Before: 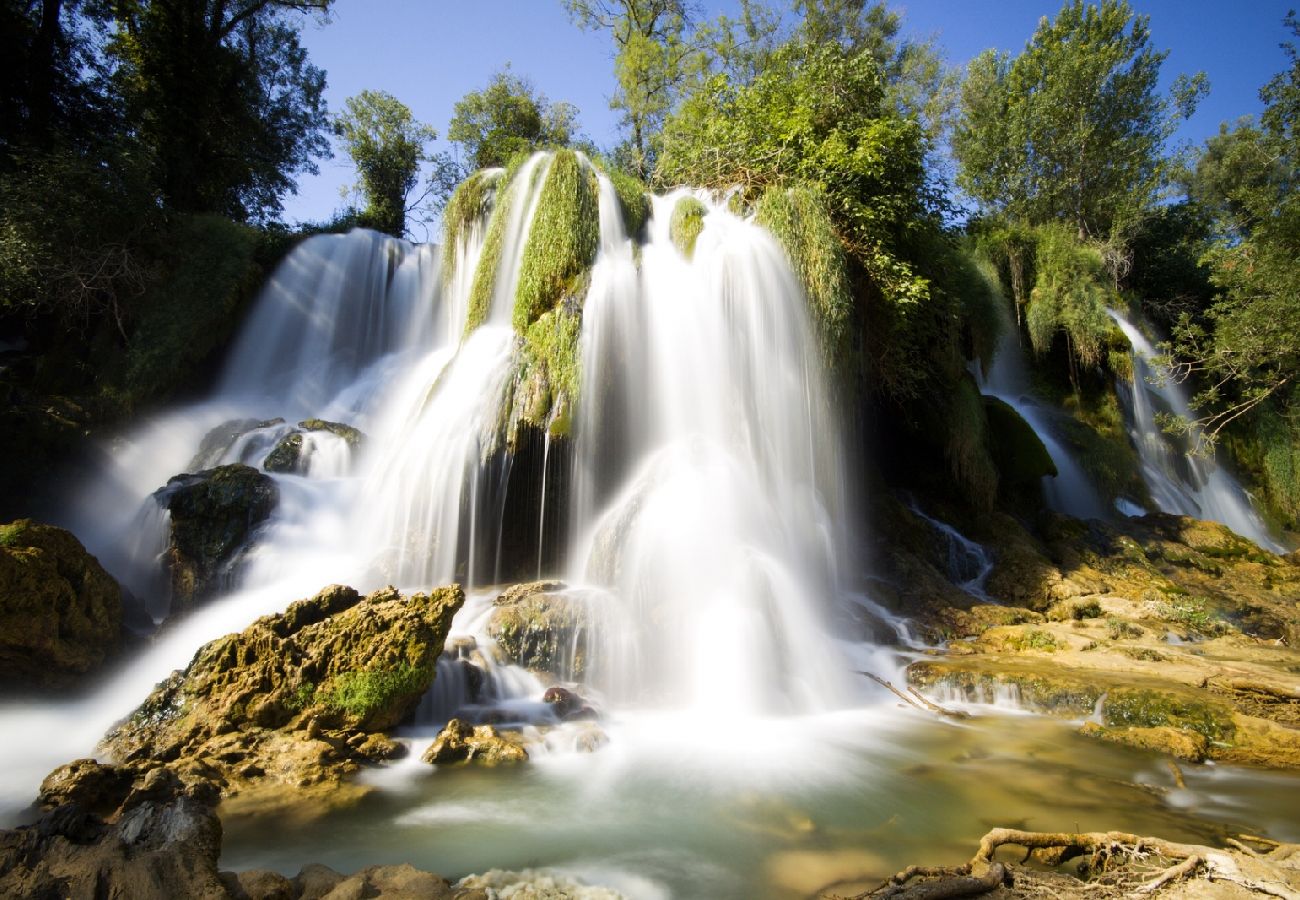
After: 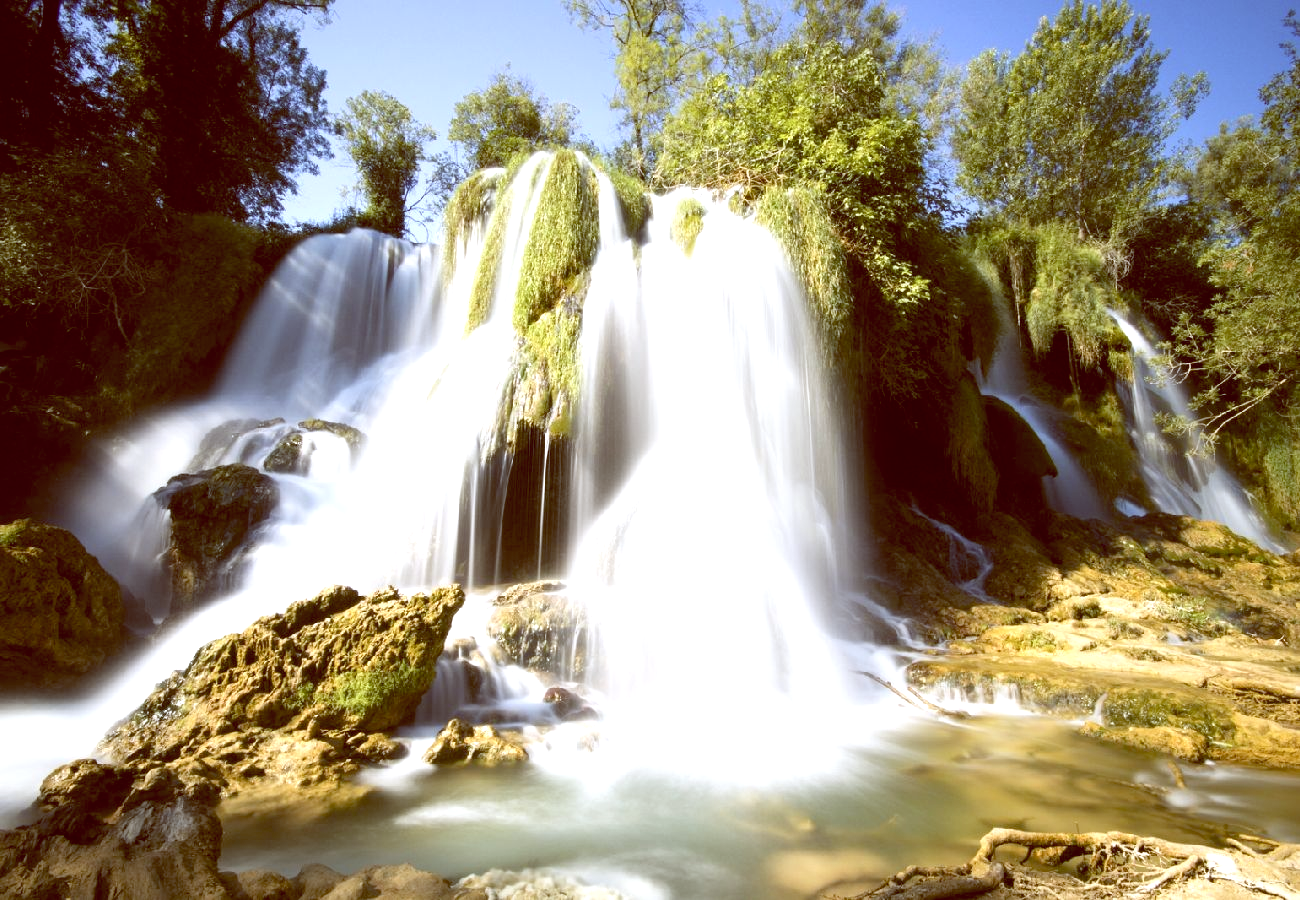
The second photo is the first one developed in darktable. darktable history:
color balance: lift [1, 1.011, 0.999, 0.989], gamma [1.109, 1.045, 1.039, 0.955], gain [0.917, 0.936, 0.952, 1.064], contrast 2.32%, contrast fulcrum 19%, output saturation 101%
exposure: black level correction 0, exposure 0.7 EV, compensate exposure bias true, compensate highlight preservation false
contrast brightness saturation: saturation -0.17
